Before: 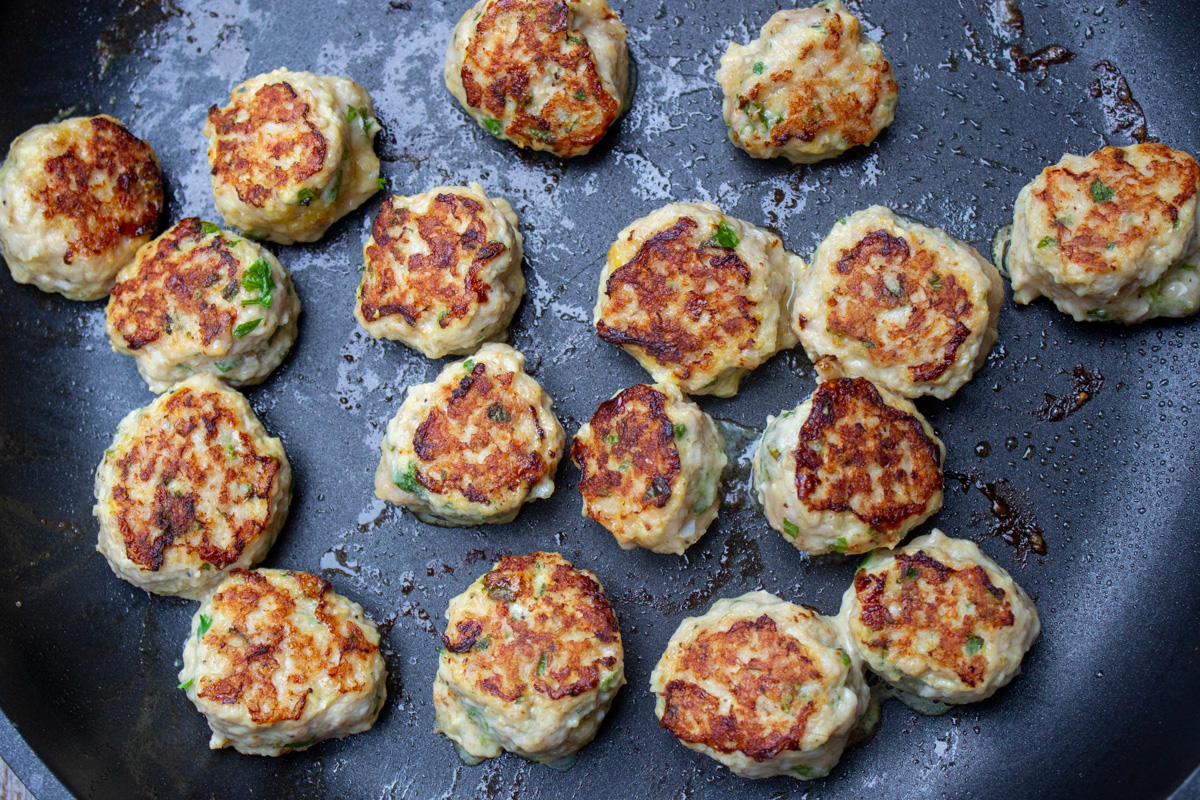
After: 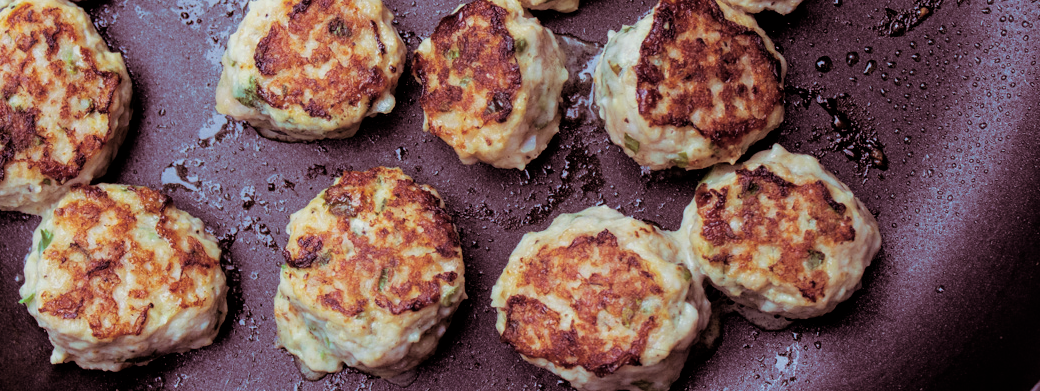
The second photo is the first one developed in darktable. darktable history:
crop and rotate: left 13.306%, top 48.129%, bottom 2.928%
split-toning: on, module defaults
filmic rgb: black relative exposure -5.83 EV, white relative exposure 3.4 EV, hardness 3.68
